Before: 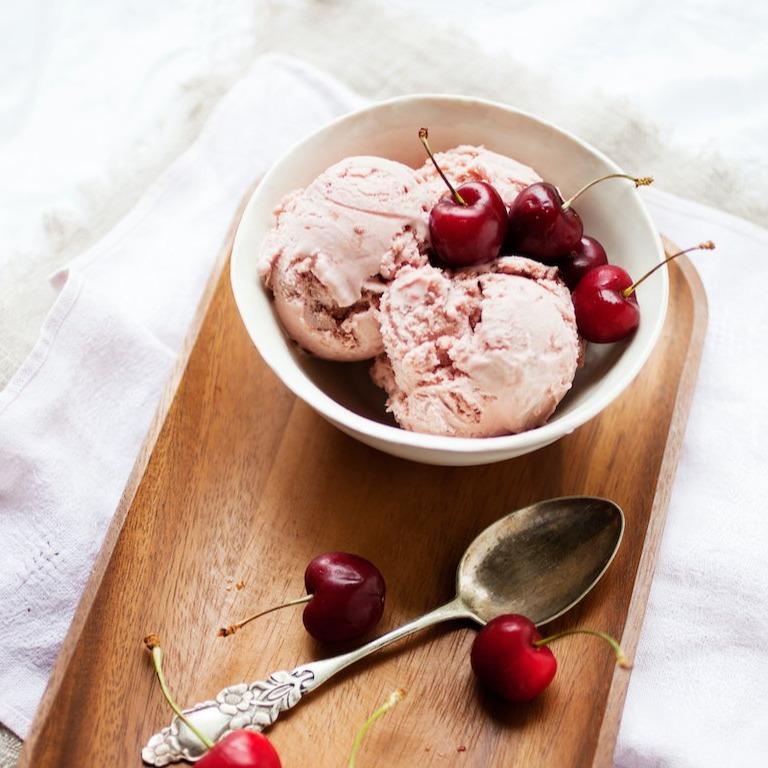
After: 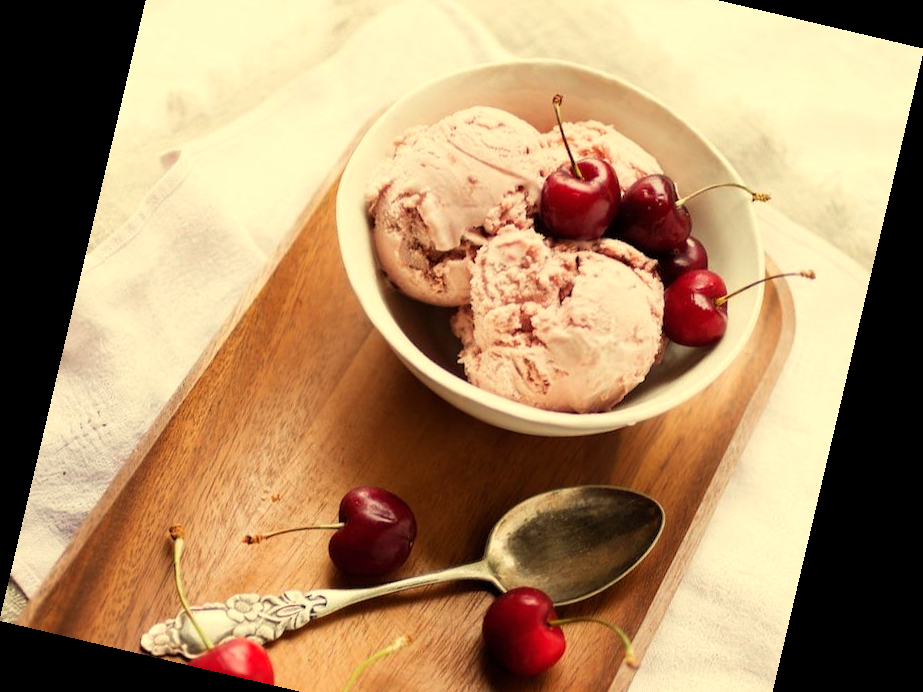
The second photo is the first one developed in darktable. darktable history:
rotate and perspective: rotation 13.27°, automatic cropping off
crop: top 13.819%, bottom 11.169%
white balance: red 1.08, blue 0.791
